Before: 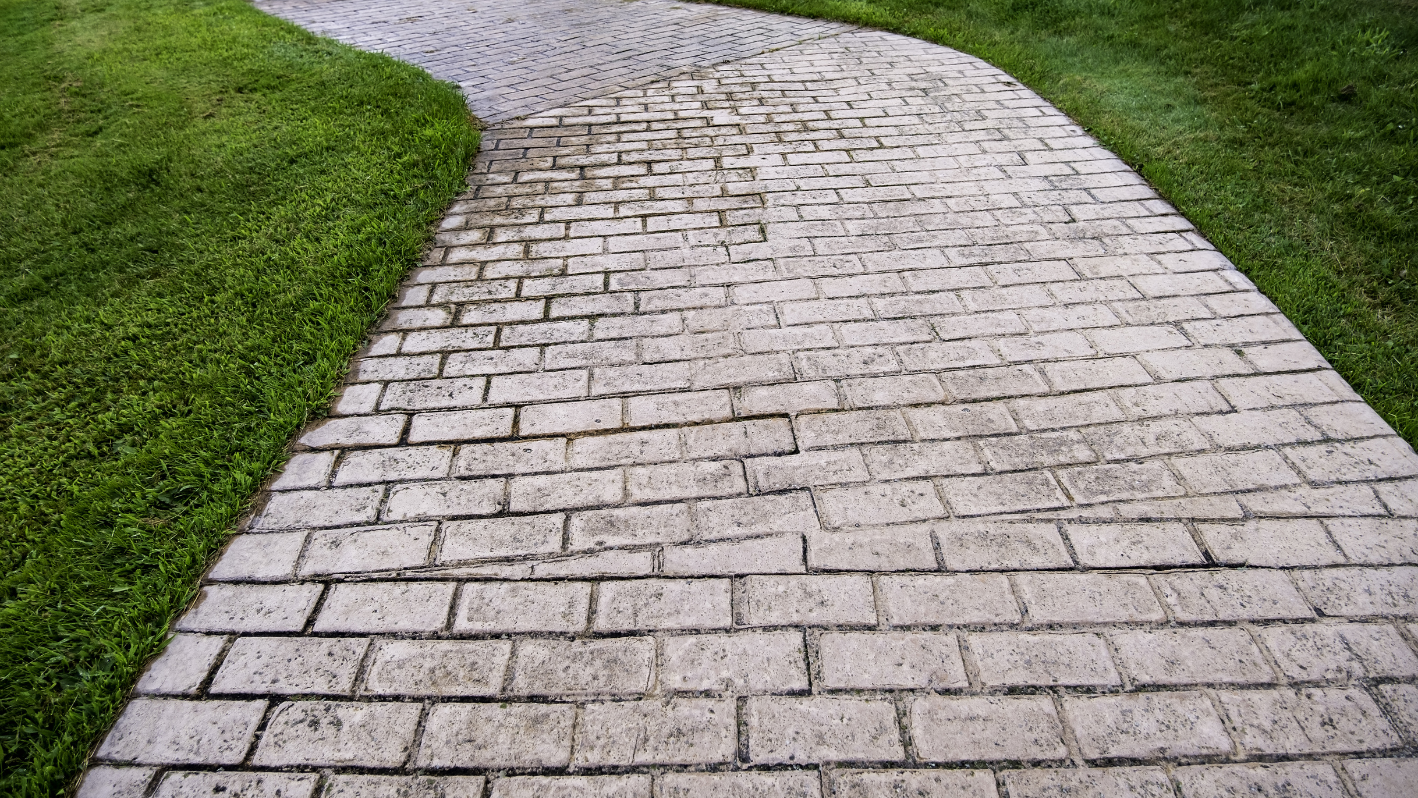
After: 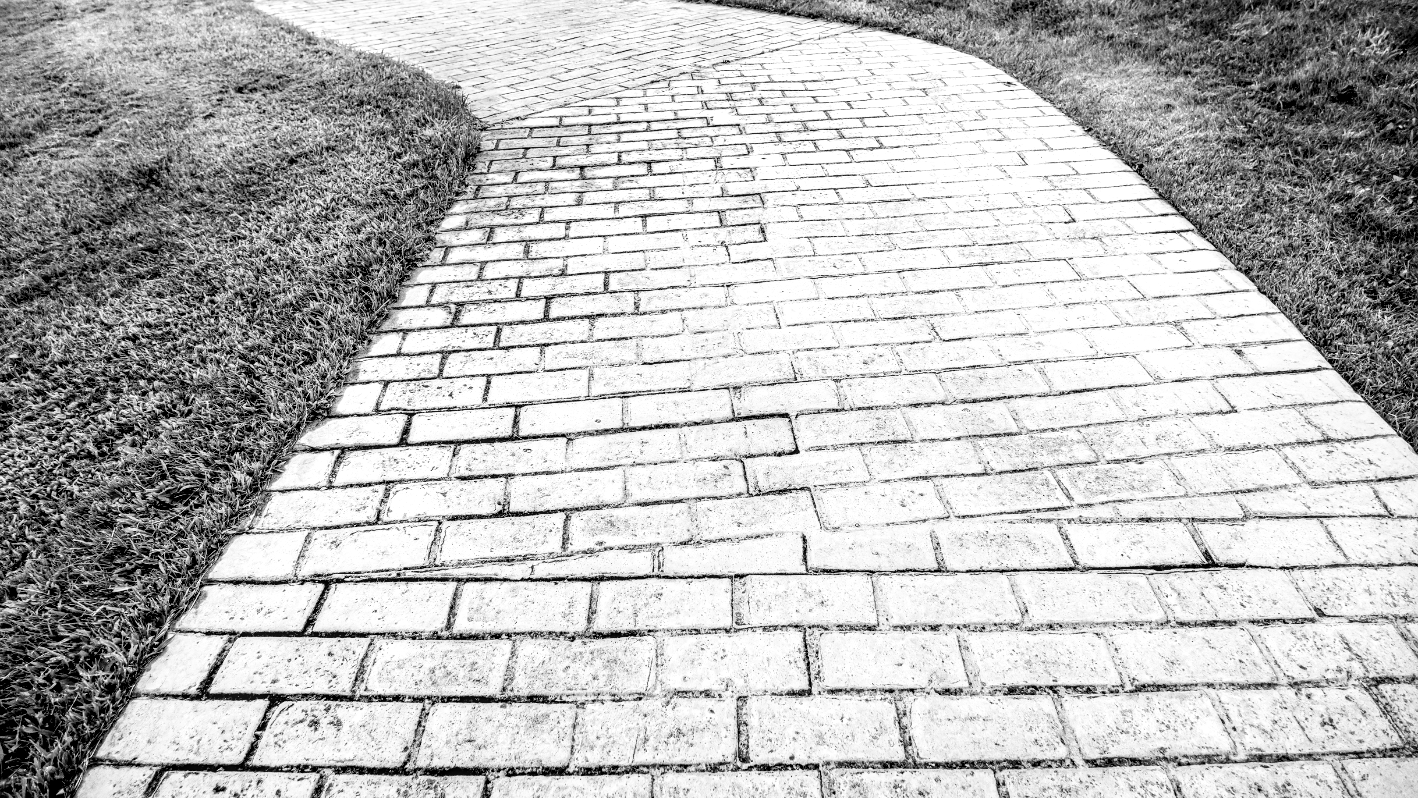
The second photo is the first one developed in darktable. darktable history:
filmic rgb: black relative exposure -5.08 EV, white relative exposure 3.54 EV, hardness 3.16, contrast 1.403, highlights saturation mix -49.75%, add noise in highlights 0.001, preserve chrominance max RGB, color science v3 (2019), use custom middle-gray values true, contrast in highlights soft
local contrast: detail 150%
exposure: black level correction 0, exposure 1.368 EV, compensate highlight preservation false
